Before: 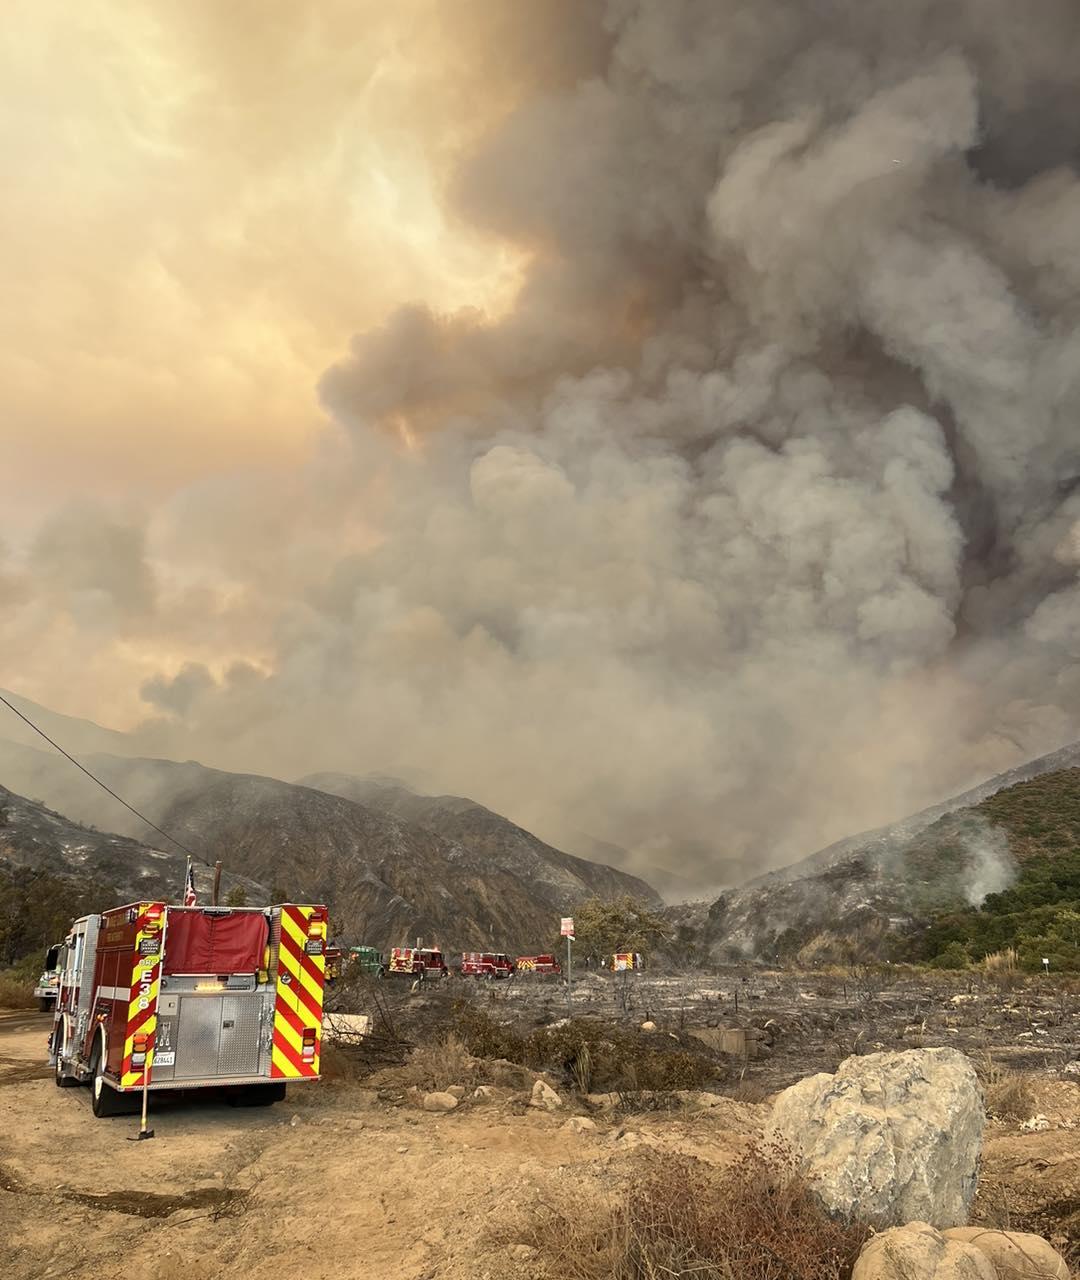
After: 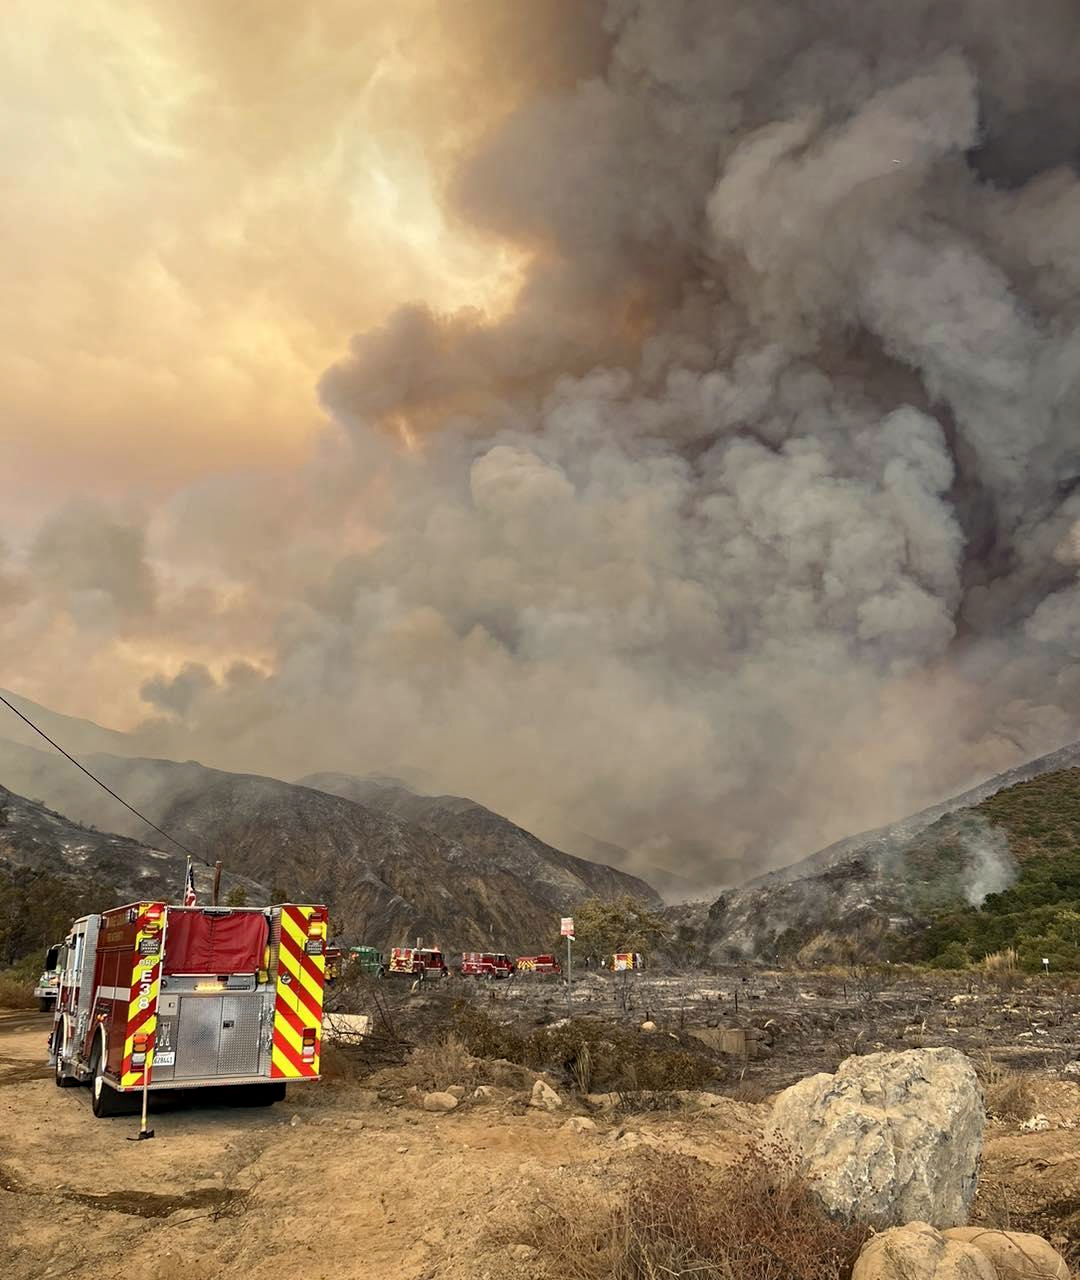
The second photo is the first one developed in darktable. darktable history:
haze removal: strength 0.301, distance 0.247, compatibility mode true, adaptive false
